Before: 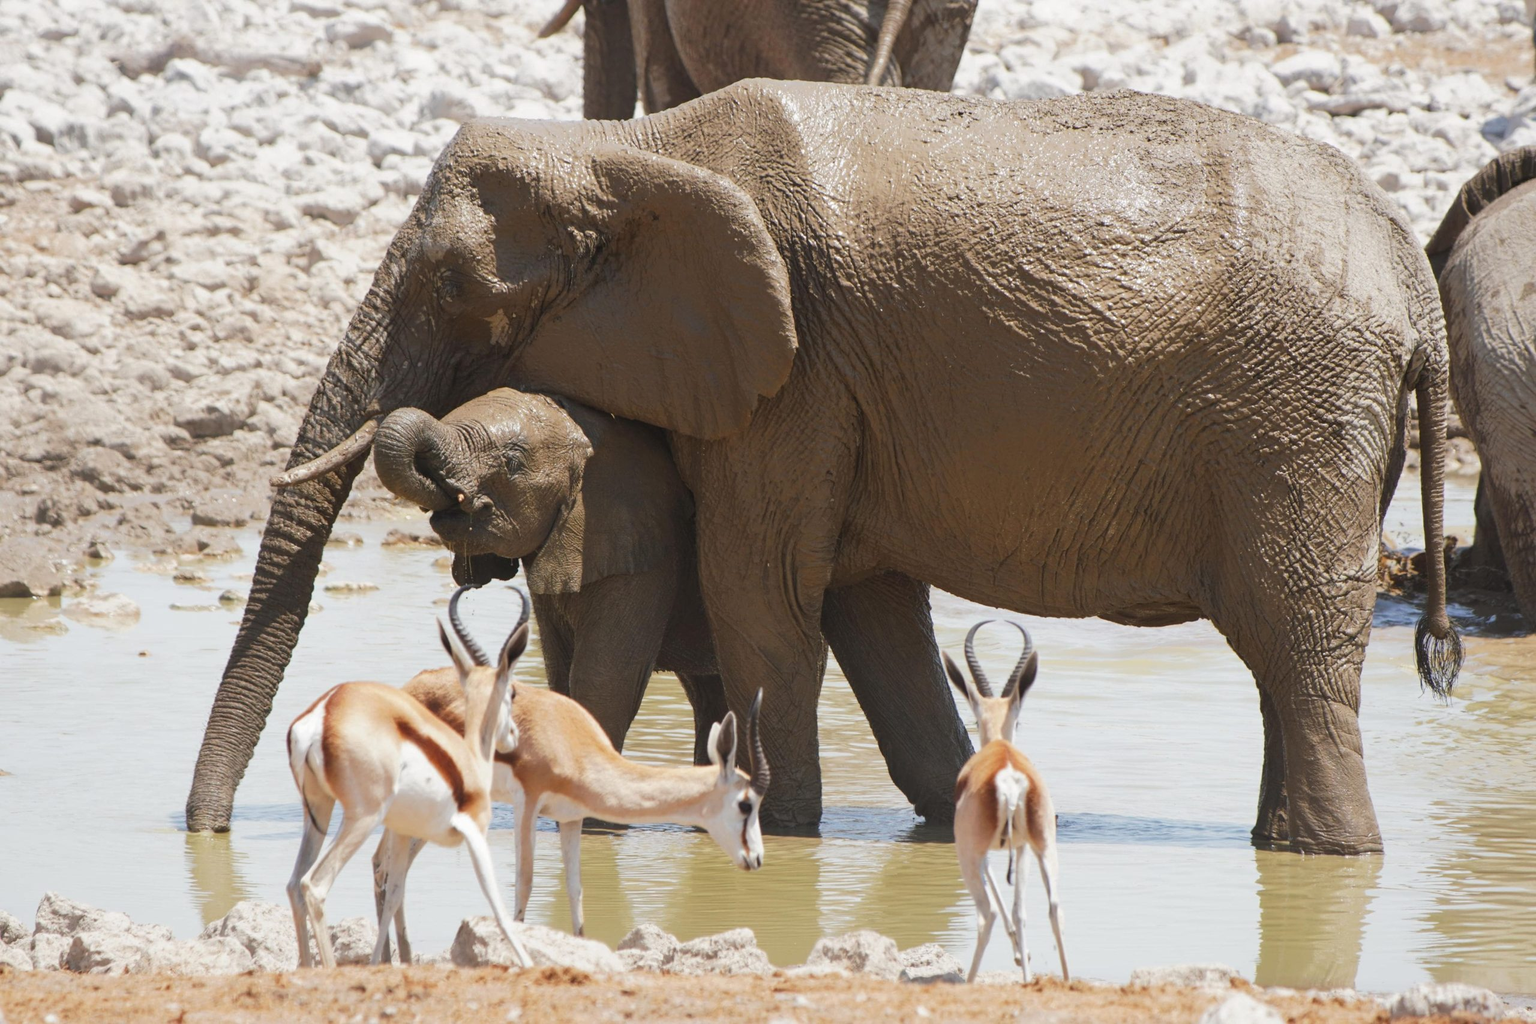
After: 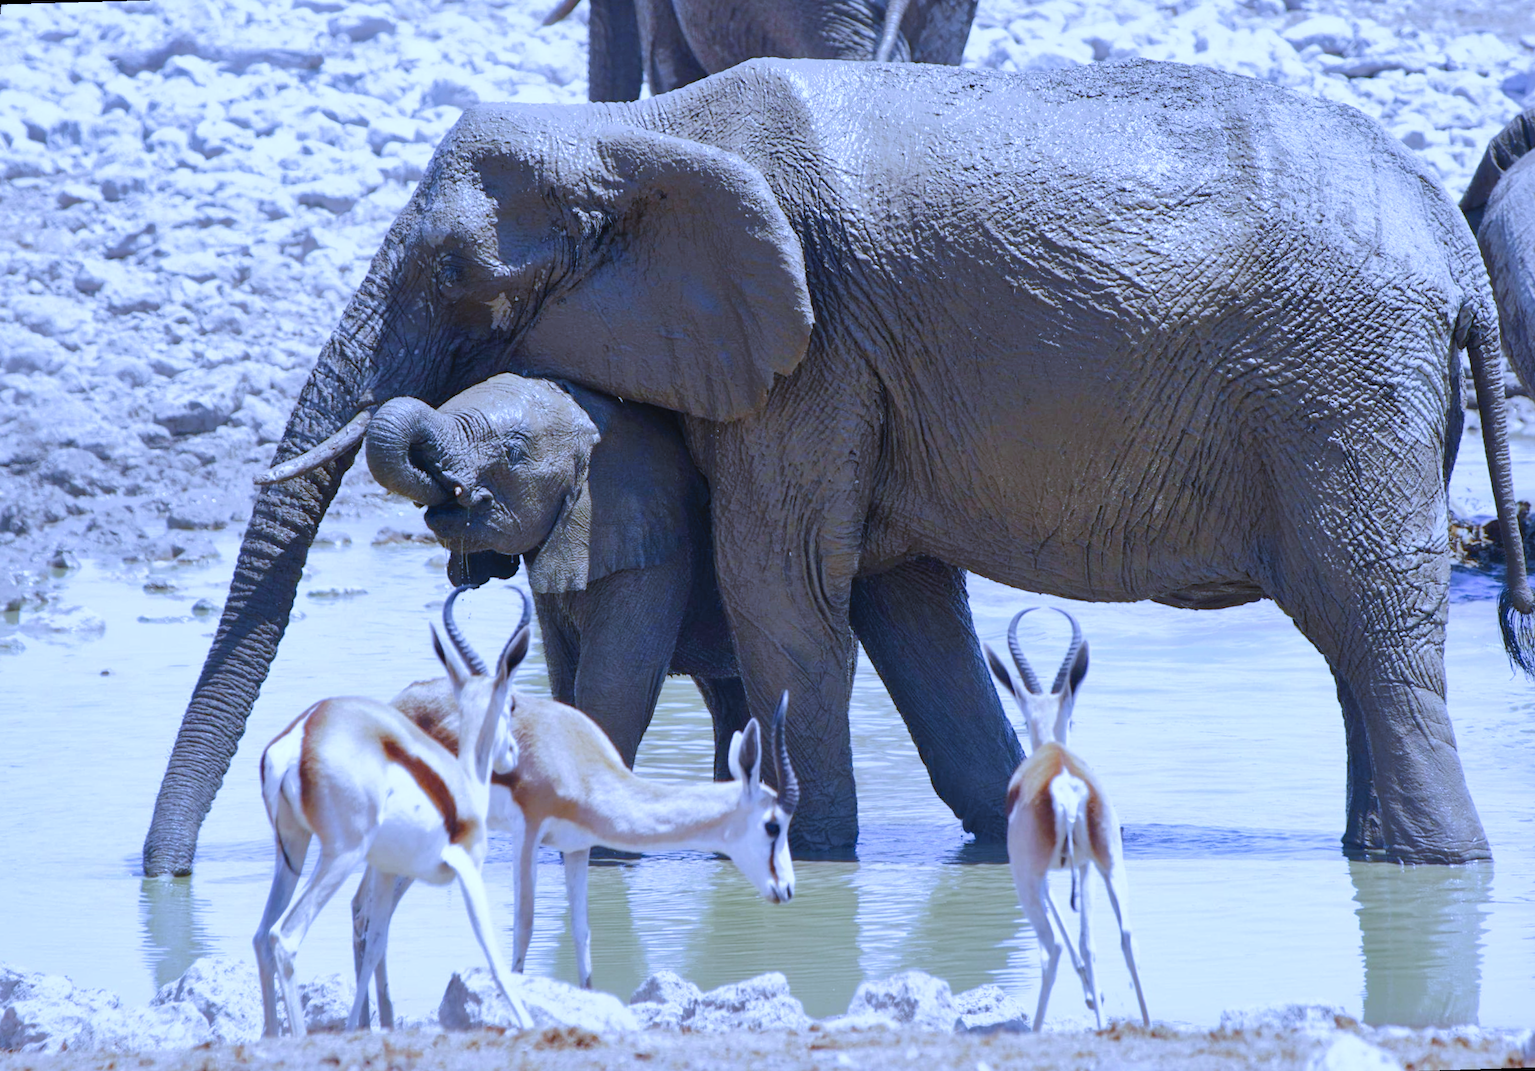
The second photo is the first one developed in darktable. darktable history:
white balance: red 0.766, blue 1.537
shadows and highlights: on, module defaults
rotate and perspective: rotation -1.68°, lens shift (vertical) -0.146, crop left 0.049, crop right 0.912, crop top 0.032, crop bottom 0.96
tone curve: curves: ch0 [(0, 0) (0.003, 0.004) (0.011, 0.006) (0.025, 0.011) (0.044, 0.017) (0.069, 0.029) (0.1, 0.047) (0.136, 0.07) (0.177, 0.121) (0.224, 0.182) (0.277, 0.257) (0.335, 0.342) (0.399, 0.432) (0.468, 0.526) (0.543, 0.621) (0.623, 0.711) (0.709, 0.792) (0.801, 0.87) (0.898, 0.951) (1, 1)], preserve colors none
